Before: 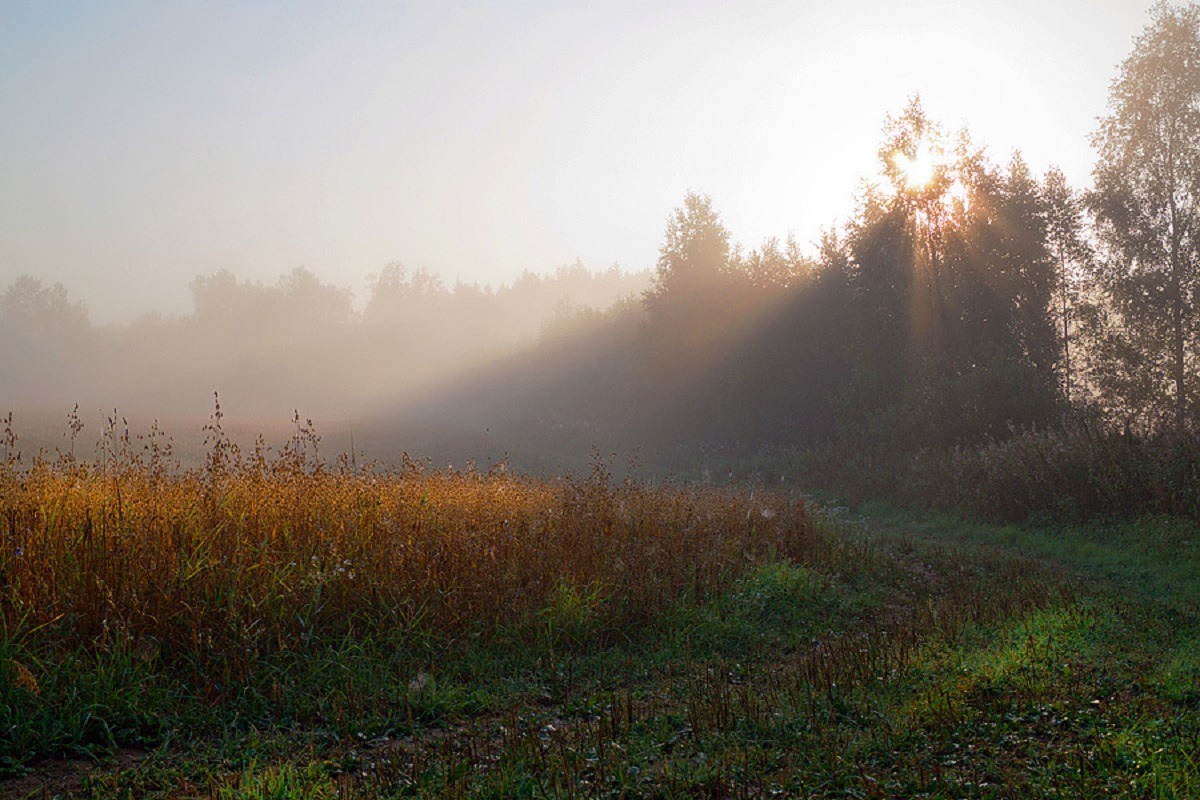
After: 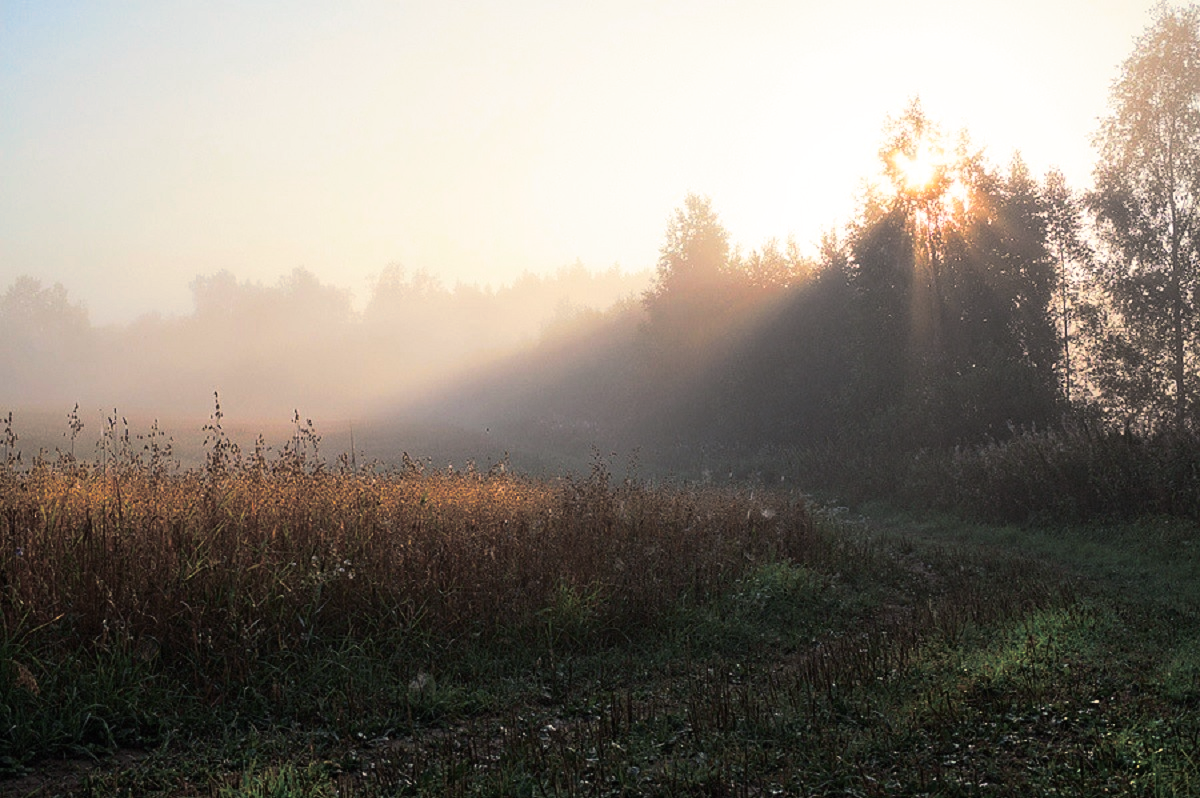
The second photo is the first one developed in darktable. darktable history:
crop: top 0.05%, bottom 0.098%
contrast brightness saturation: contrast 0.23, brightness 0.1, saturation 0.29
split-toning: shadows › hue 43.2°, shadows › saturation 0, highlights › hue 50.4°, highlights › saturation 1
